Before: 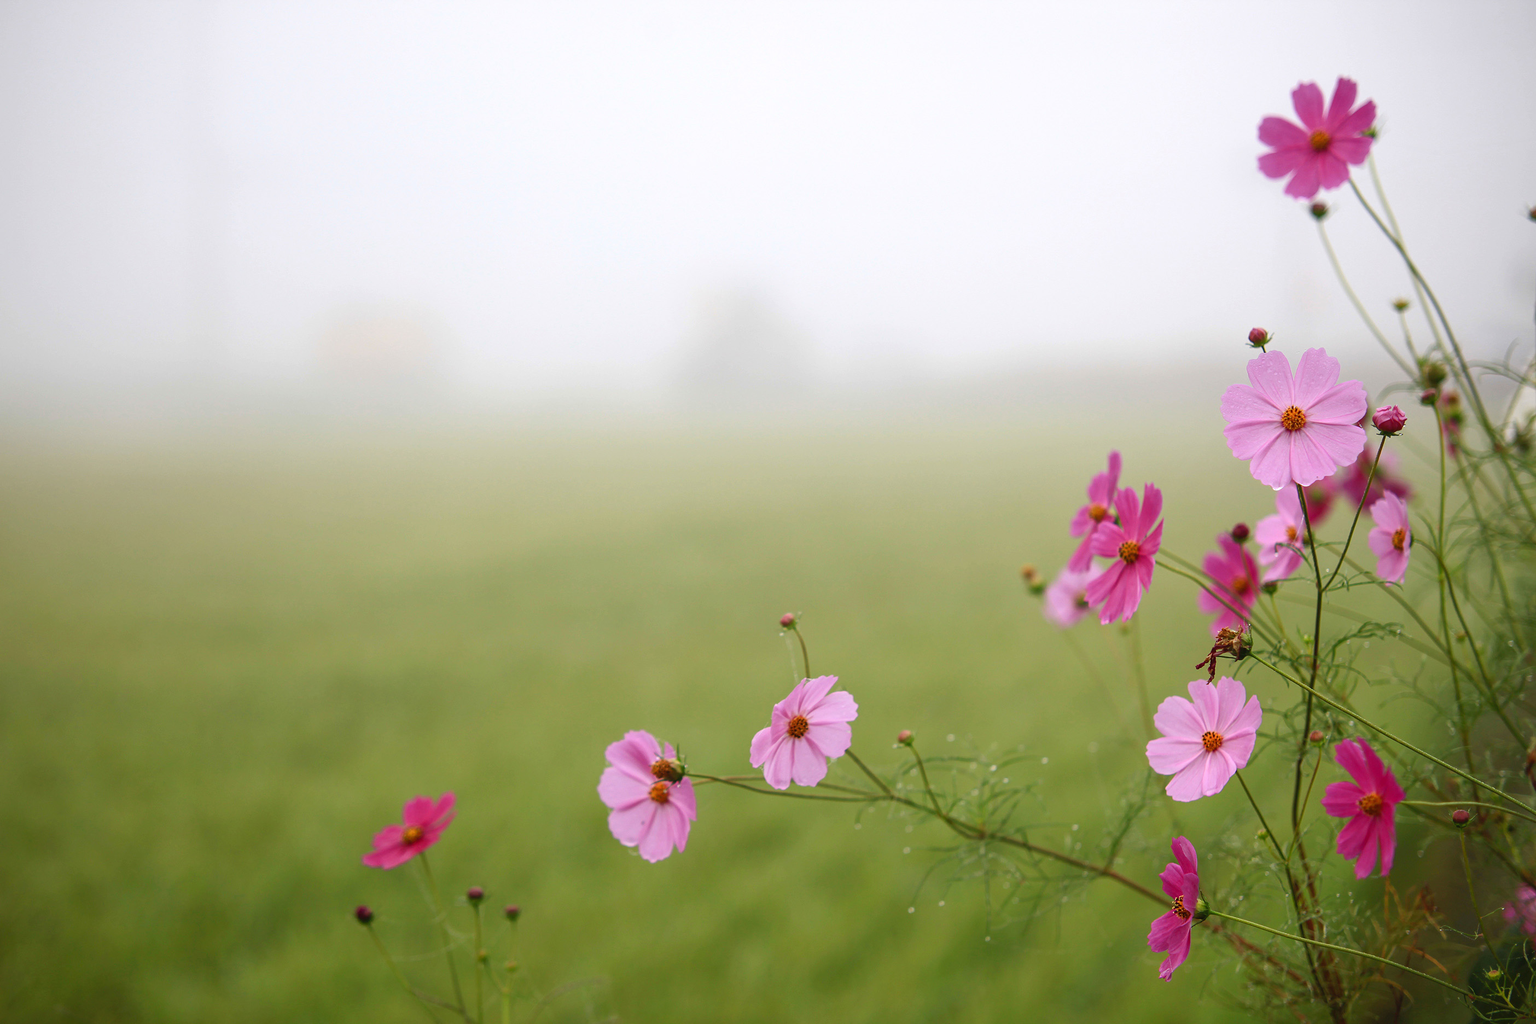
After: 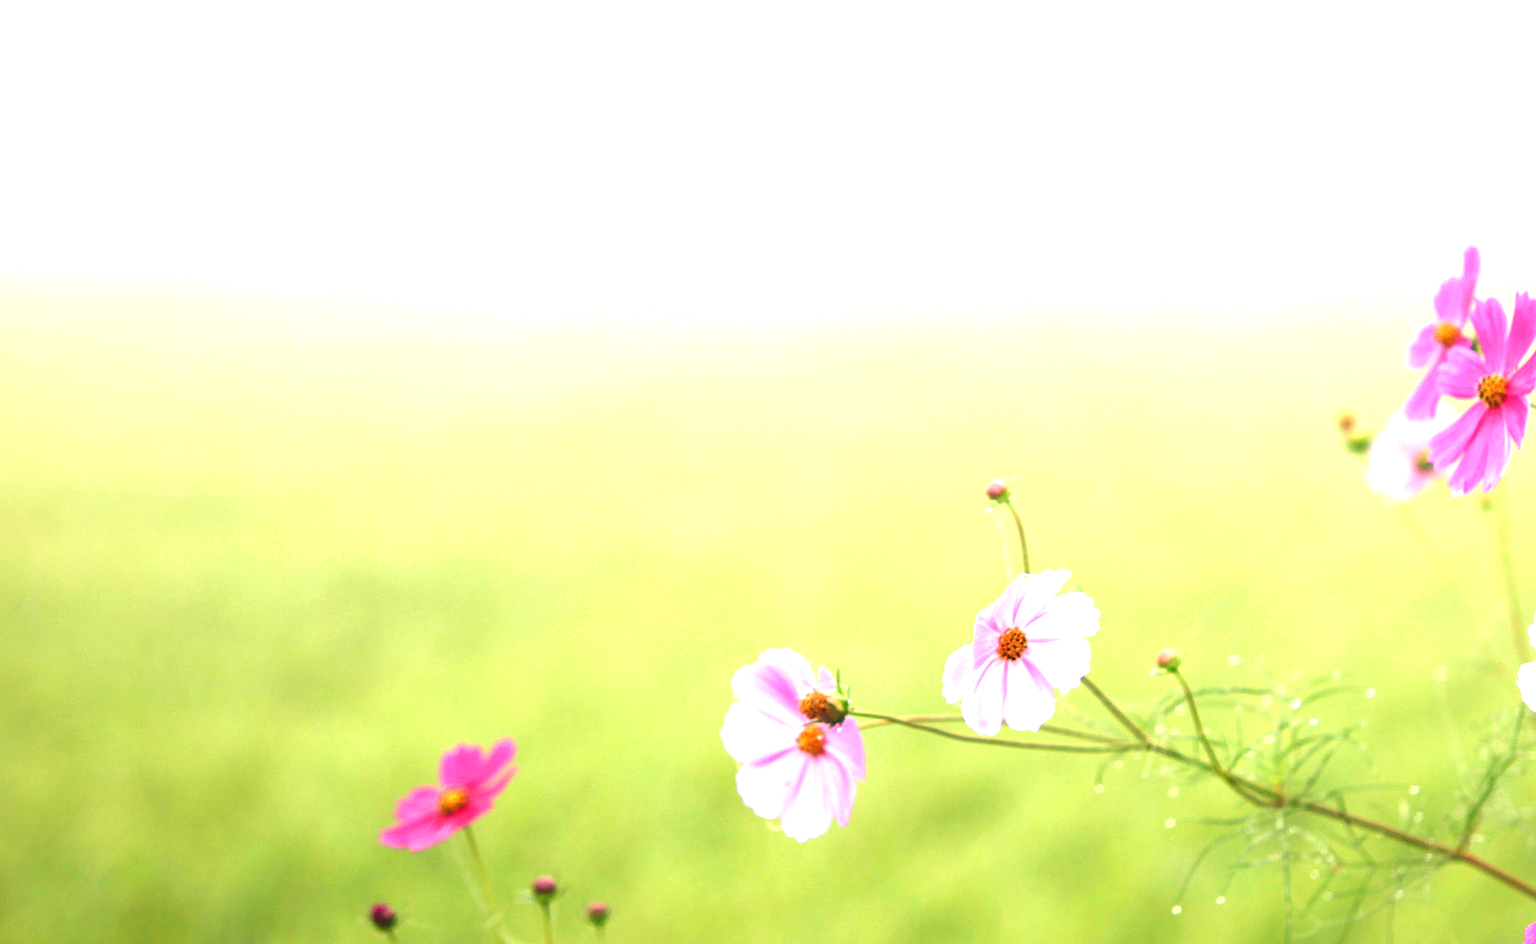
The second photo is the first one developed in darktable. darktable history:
tone equalizer: -8 EV -0.756 EV, -7 EV -0.674 EV, -6 EV -0.583 EV, -5 EV -0.385 EV, -3 EV 0.375 EV, -2 EV 0.6 EV, -1 EV 0.696 EV, +0 EV 0.773 EV
exposure: exposure 1.064 EV, compensate highlight preservation false
crop: left 6.547%, top 27.653%, right 24.023%, bottom 8.61%
